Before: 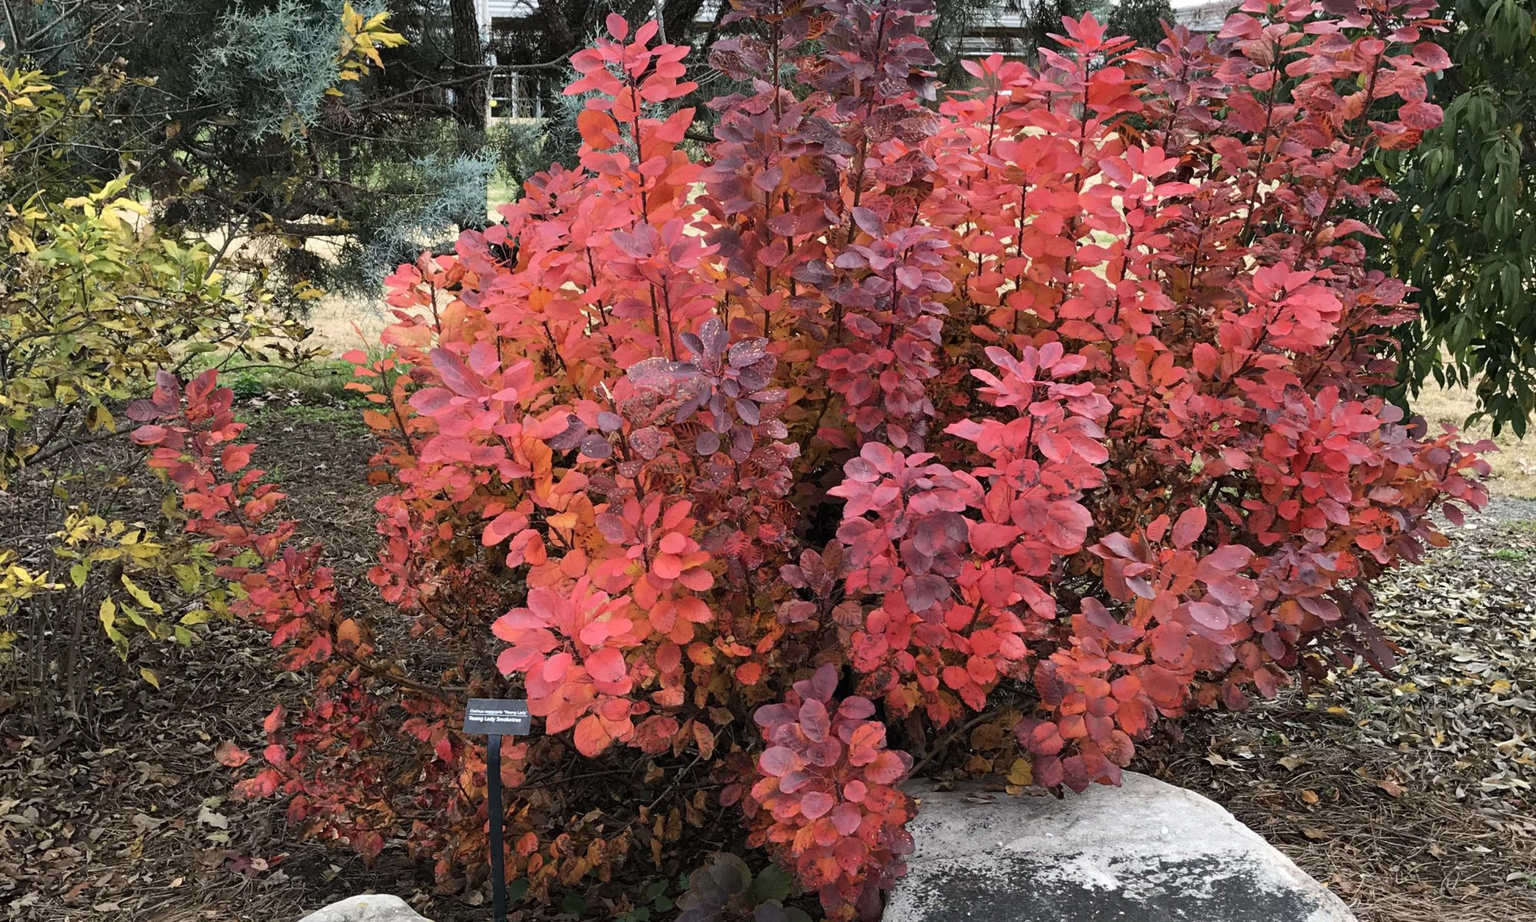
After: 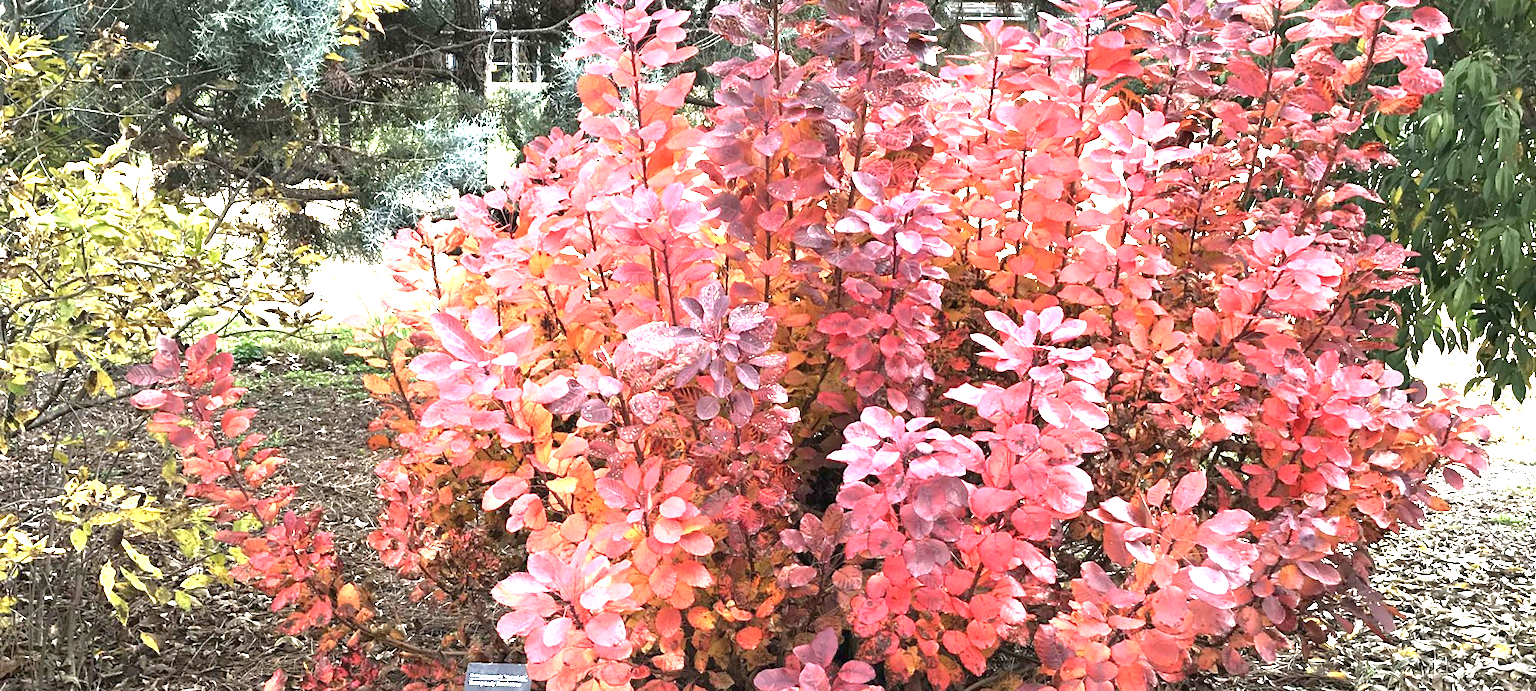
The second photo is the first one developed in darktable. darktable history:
exposure: black level correction 0, exposure 2 EV, compensate highlight preservation false
tone curve: curves: ch0 [(0, 0) (0.568, 0.517) (0.8, 0.717) (1, 1)]
crop: top 3.857%, bottom 21.132%
